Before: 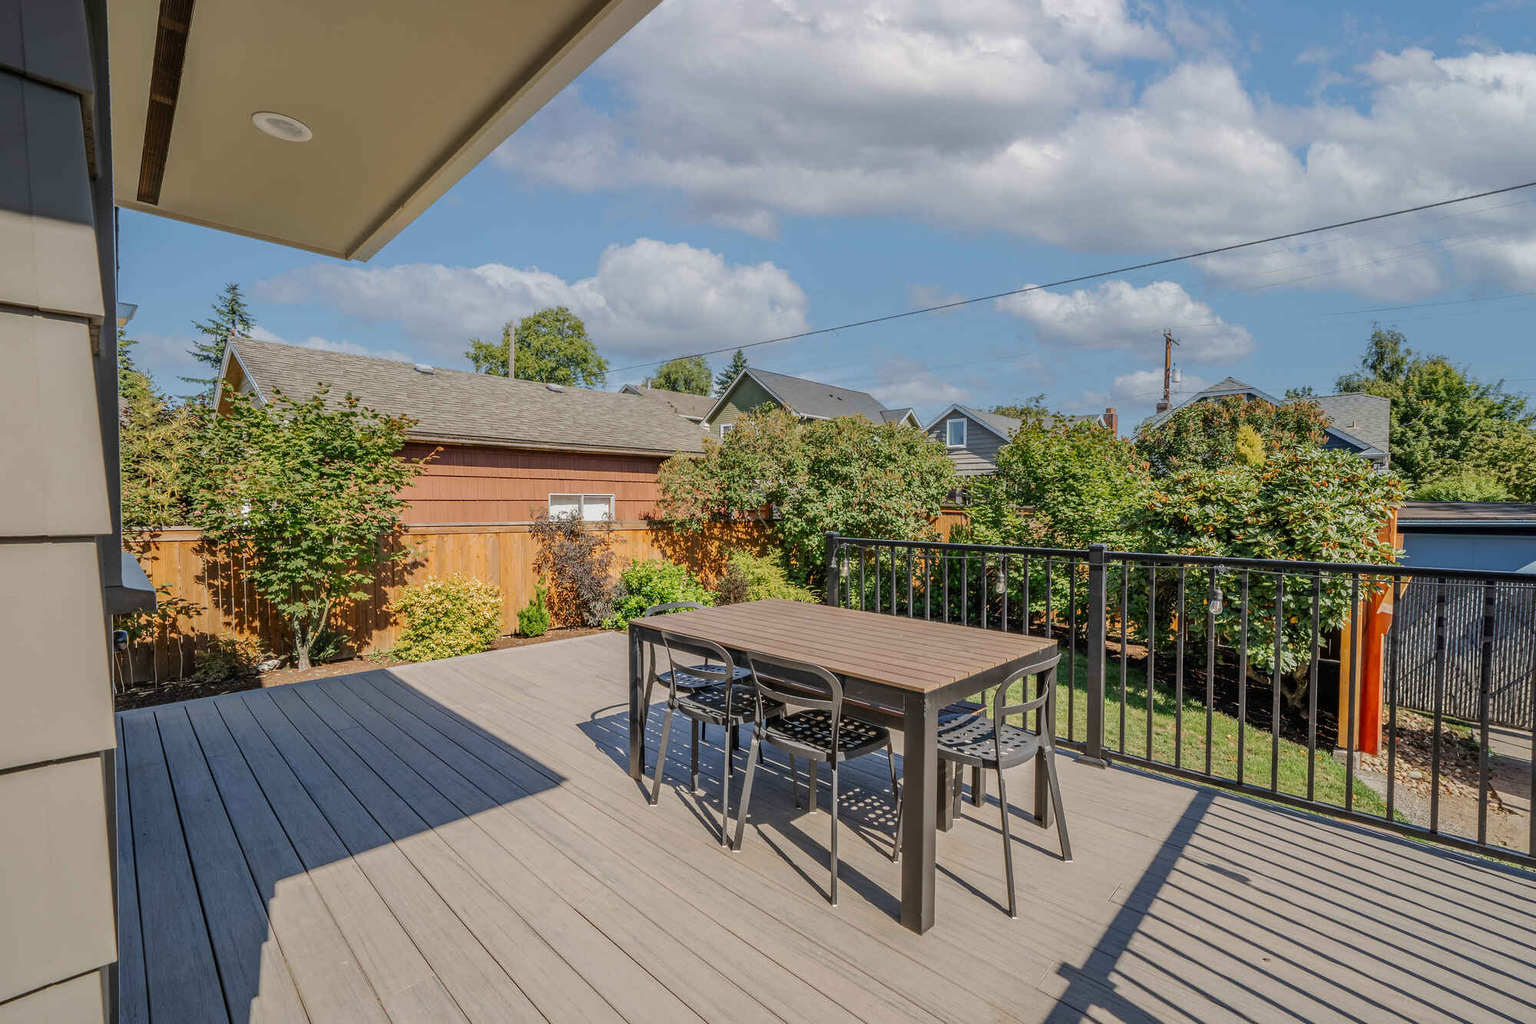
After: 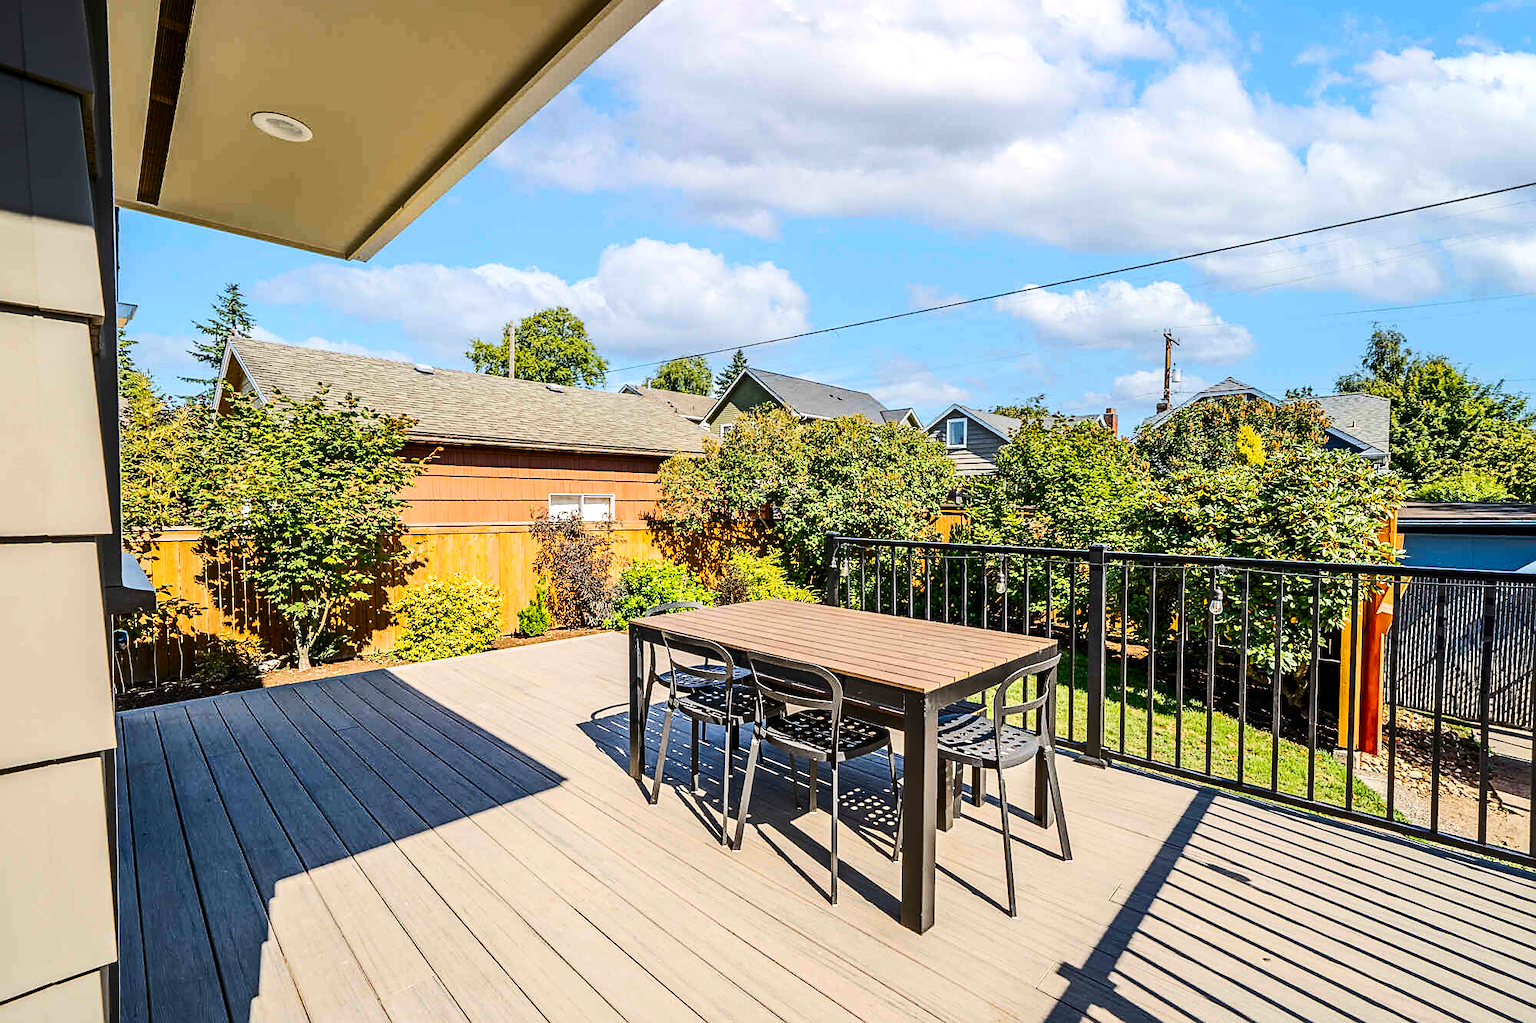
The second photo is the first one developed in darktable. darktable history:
contrast brightness saturation: contrast 0.245, brightness 0.09
sharpen: on, module defaults
exposure: black level correction 0.001, compensate highlight preservation false
color balance rgb: linear chroma grading › shadows 9.567%, linear chroma grading › highlights 11.123%, linear chroma grading › global chroma 15.068%, linear chroma grading › mid-tones 14.567%, perceptual saturation grading › global saturation 15.383%, perceptual saturation grading › highlights -19.629%, perceptual saturation grading › shadows 19.583%, perceptual brilliance grading › highlights 18.481%, perceptual brilliance grading › mid-tones 31.833%, perceptual brilliance grading › shadows -31.141%
